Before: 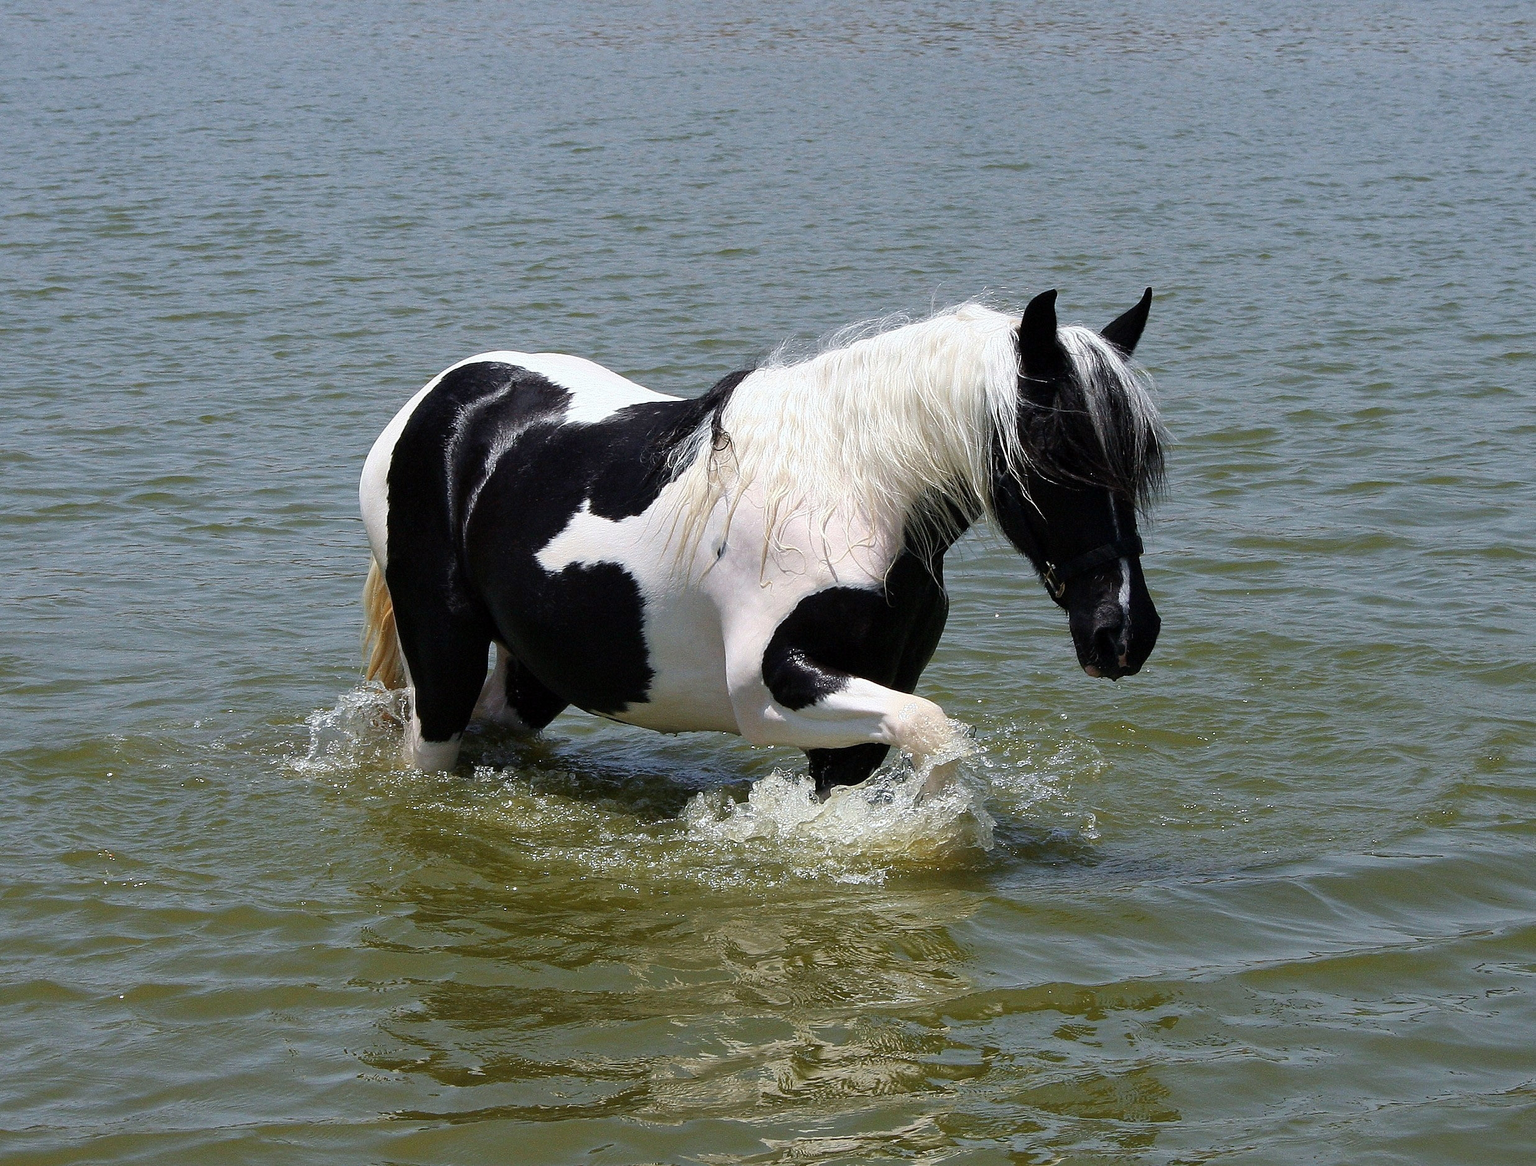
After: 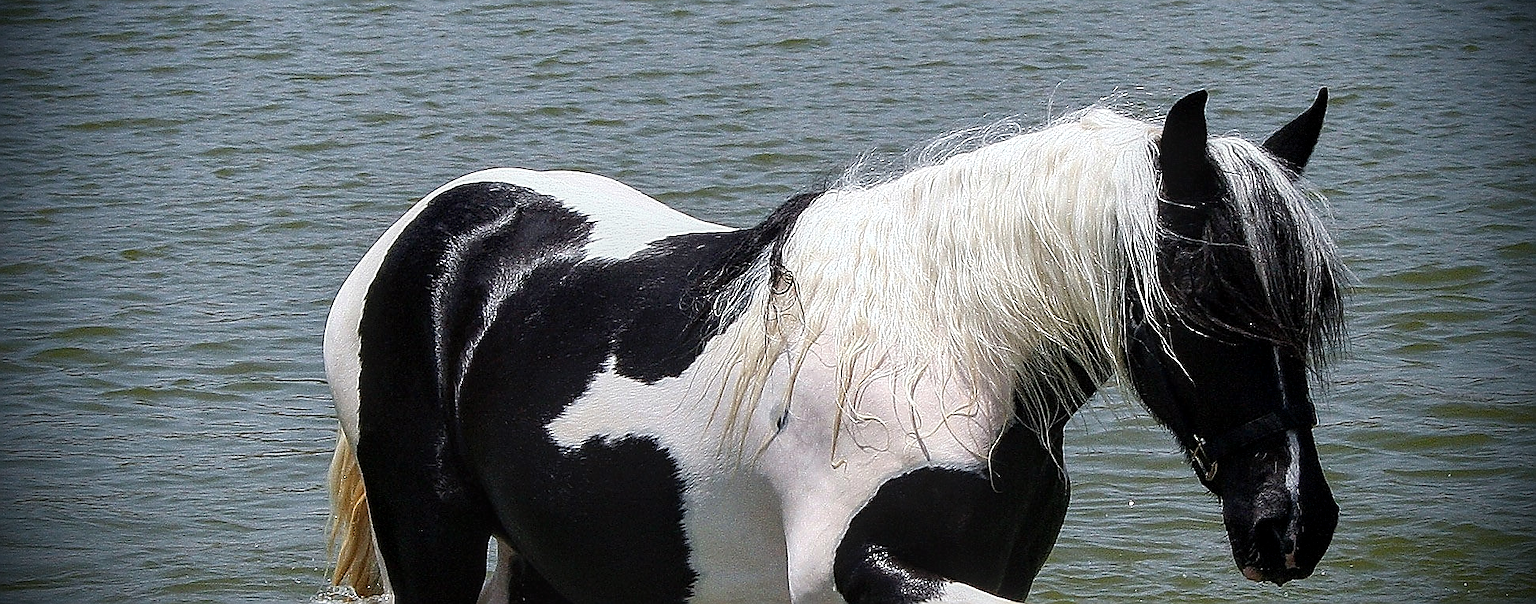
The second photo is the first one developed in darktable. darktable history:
crop: left 6.785%, top 18.724%, right 14.254%, bottom 40.29%
vignetting: fall-off start 66.99%, brightness -0.995, saturation 0.489, width/height ratio 1.007, dithering 8-bit output, unbound false
sharpen: radius 1.368, amount 1.234, threshold 0.673
local contrast: detail 130%
